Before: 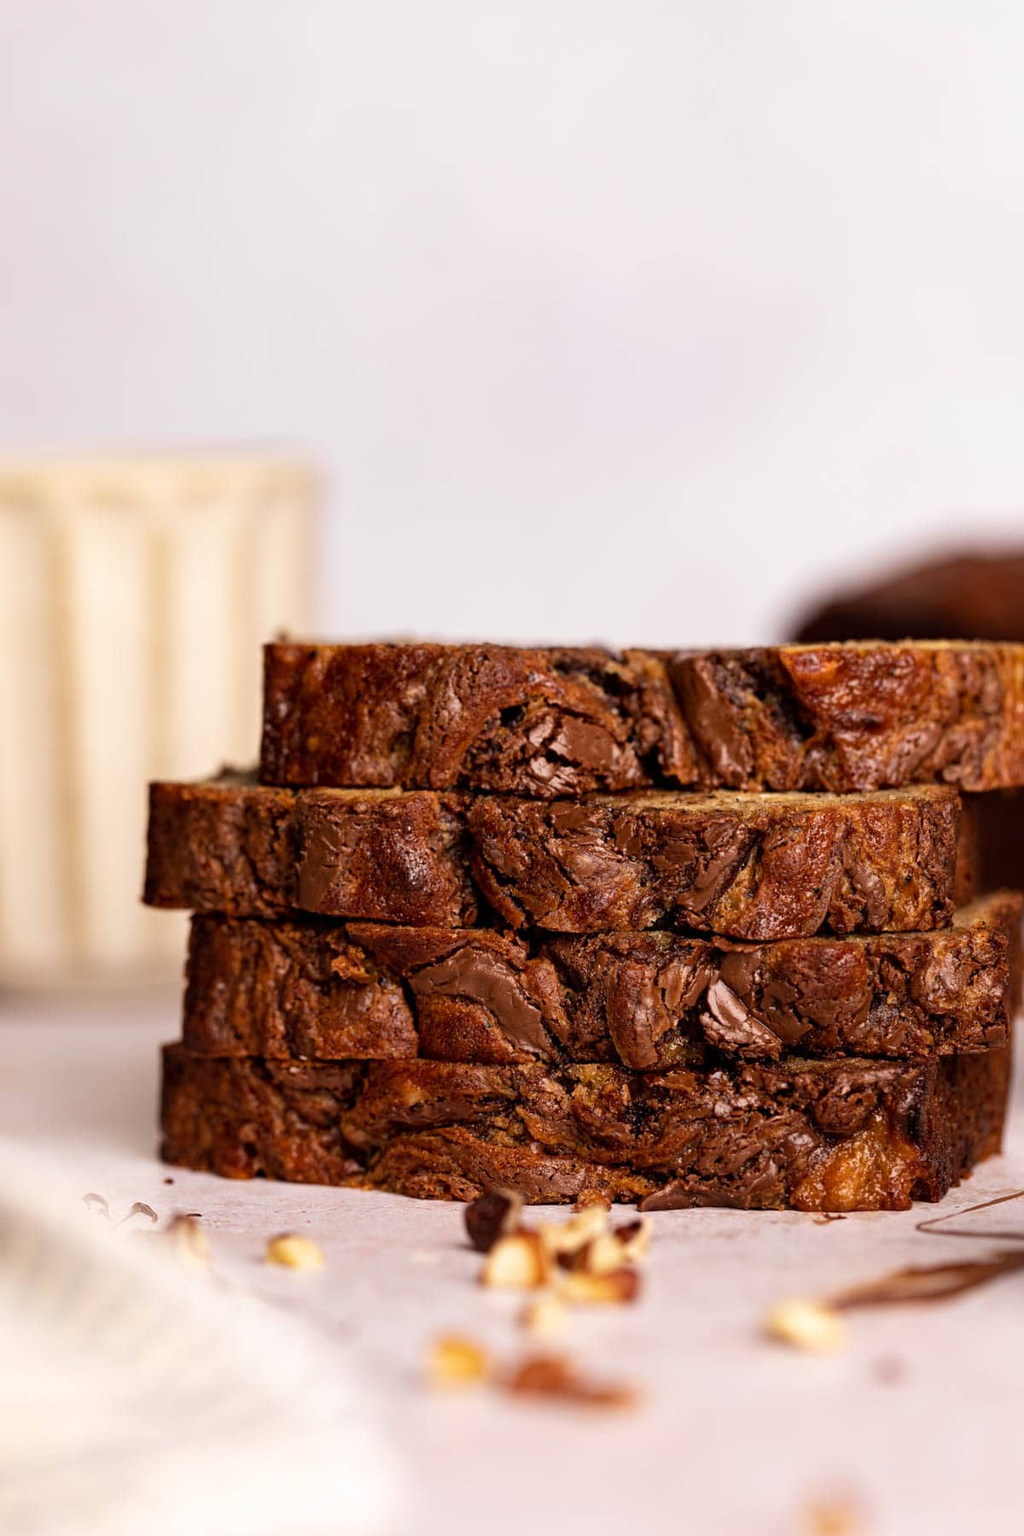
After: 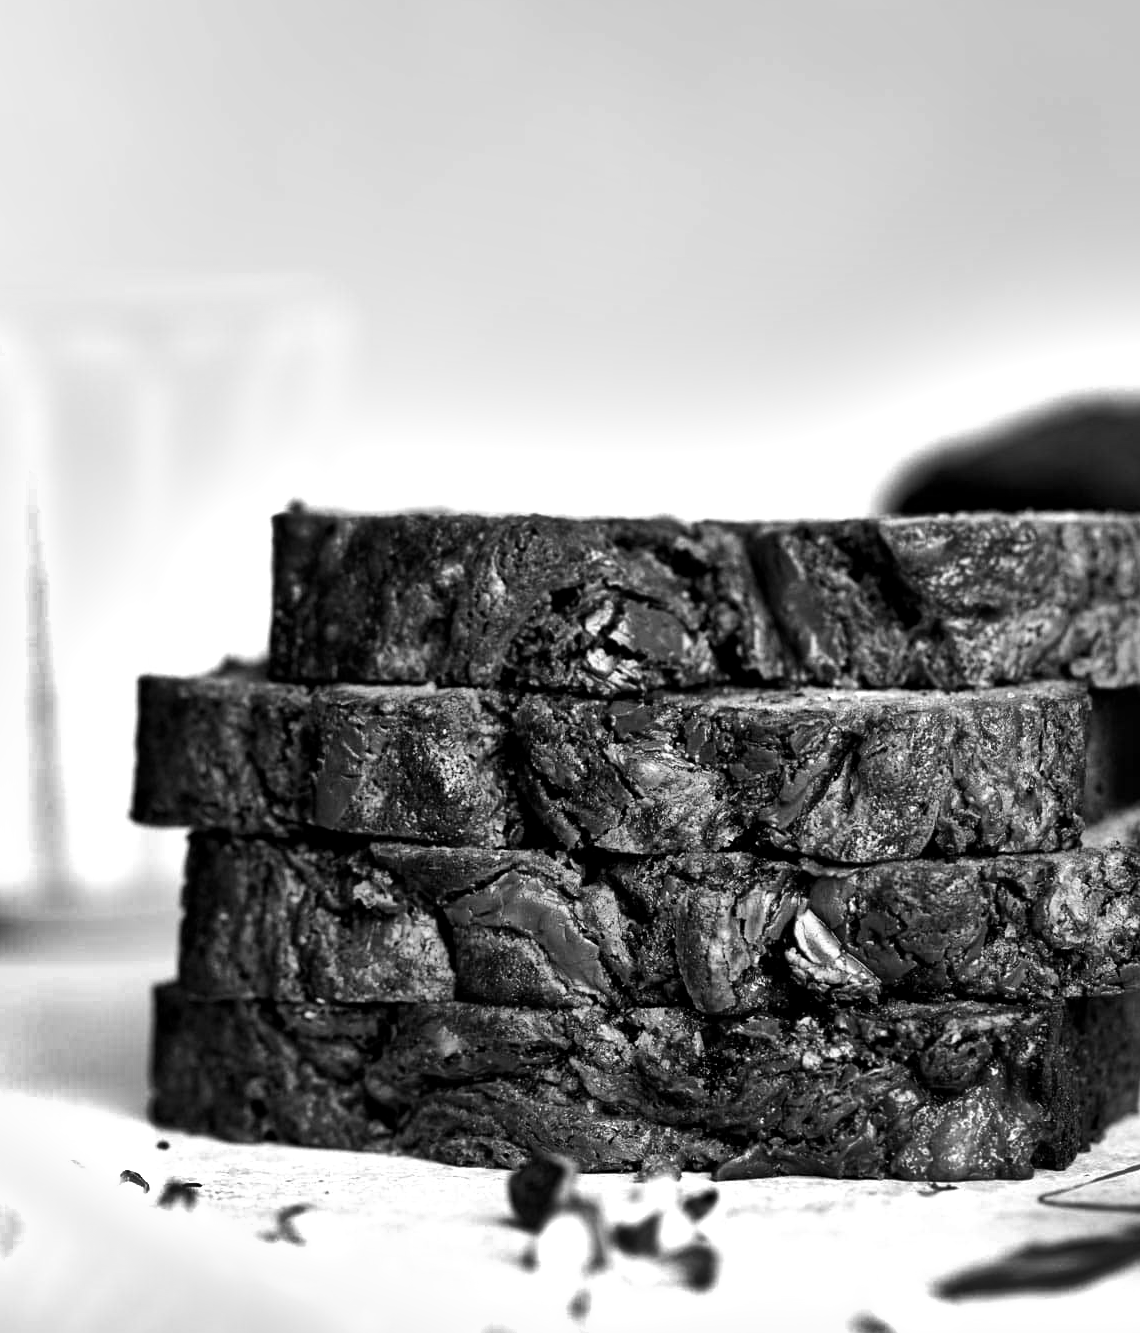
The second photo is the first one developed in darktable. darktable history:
shadows and highlights: shadows 60, highlights -60.23, soften with gaussian
color balance rgb: shadows lift › luminance -7.7%, shadows lift › chroma 2.13%, shadows lift › hue 165.27°, power › luminance -7.77%, power › chroma 1.1%, power › hue 215.88°, highlights gain › luminance 15.15%, highlights gain › chroma 7%, highlights gain › hue 125.57°, global offset › luminance -0.33%, global offset › chroma 0.11%, global offset › hue 165.27°, perceptual saturation grading › global saturation 24.42%, perceptual saturation grading › highlights -24.42%, perceptual saturation grading › mid-tones 24.42%, perceptual saturation grading › shadows 40%, perceptual brilliance grading › global brilliance -5%, perceptual brilliance grading › highlights 24.42%, perceptual brilliance grading › mid-tones 7%, perceptual brilliance grading › shadows -5%
monochrome: a 32, b 64, size 2.3
crop and rotate: left 2.991%, top 13.302%, right 1.981%, bottom 12.636%
